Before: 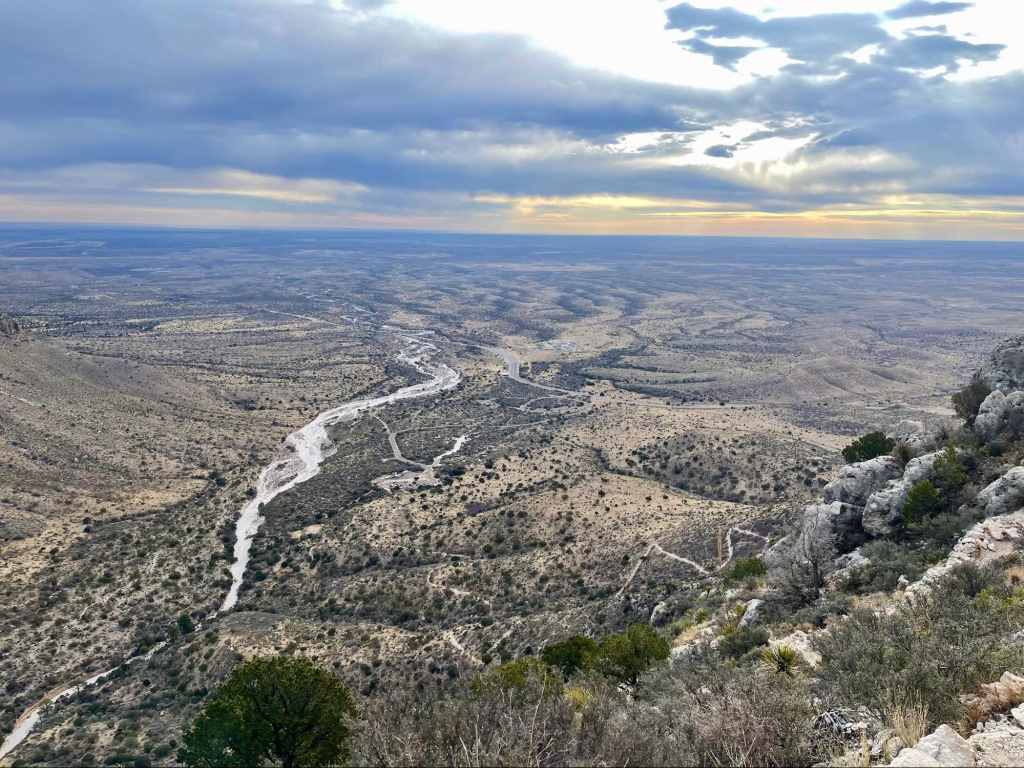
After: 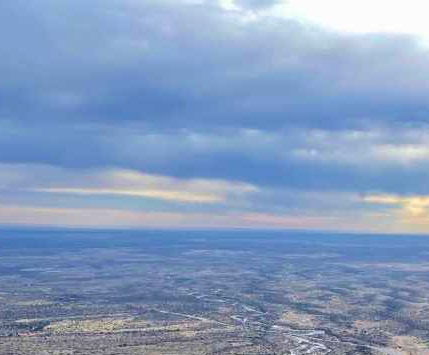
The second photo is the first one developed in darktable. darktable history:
crop and rotate: left 10.817%, top 0.062%, right 47.194%, bottom 53.626%
velvia: on, module defaults
exposure: compensate highlight preservation false
